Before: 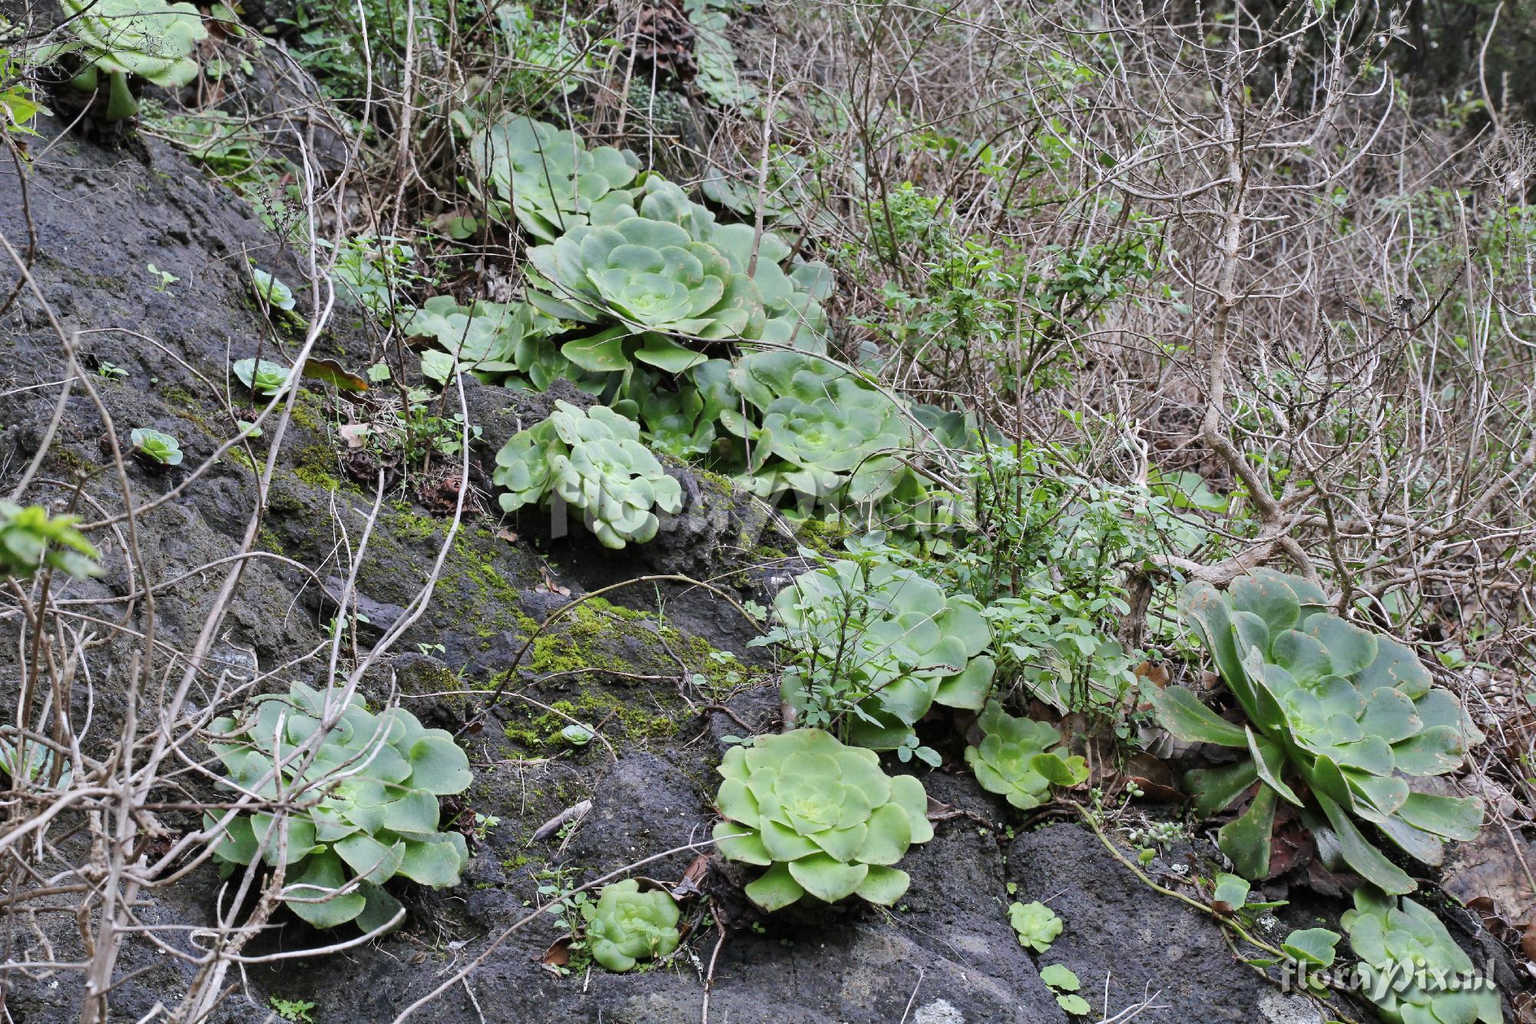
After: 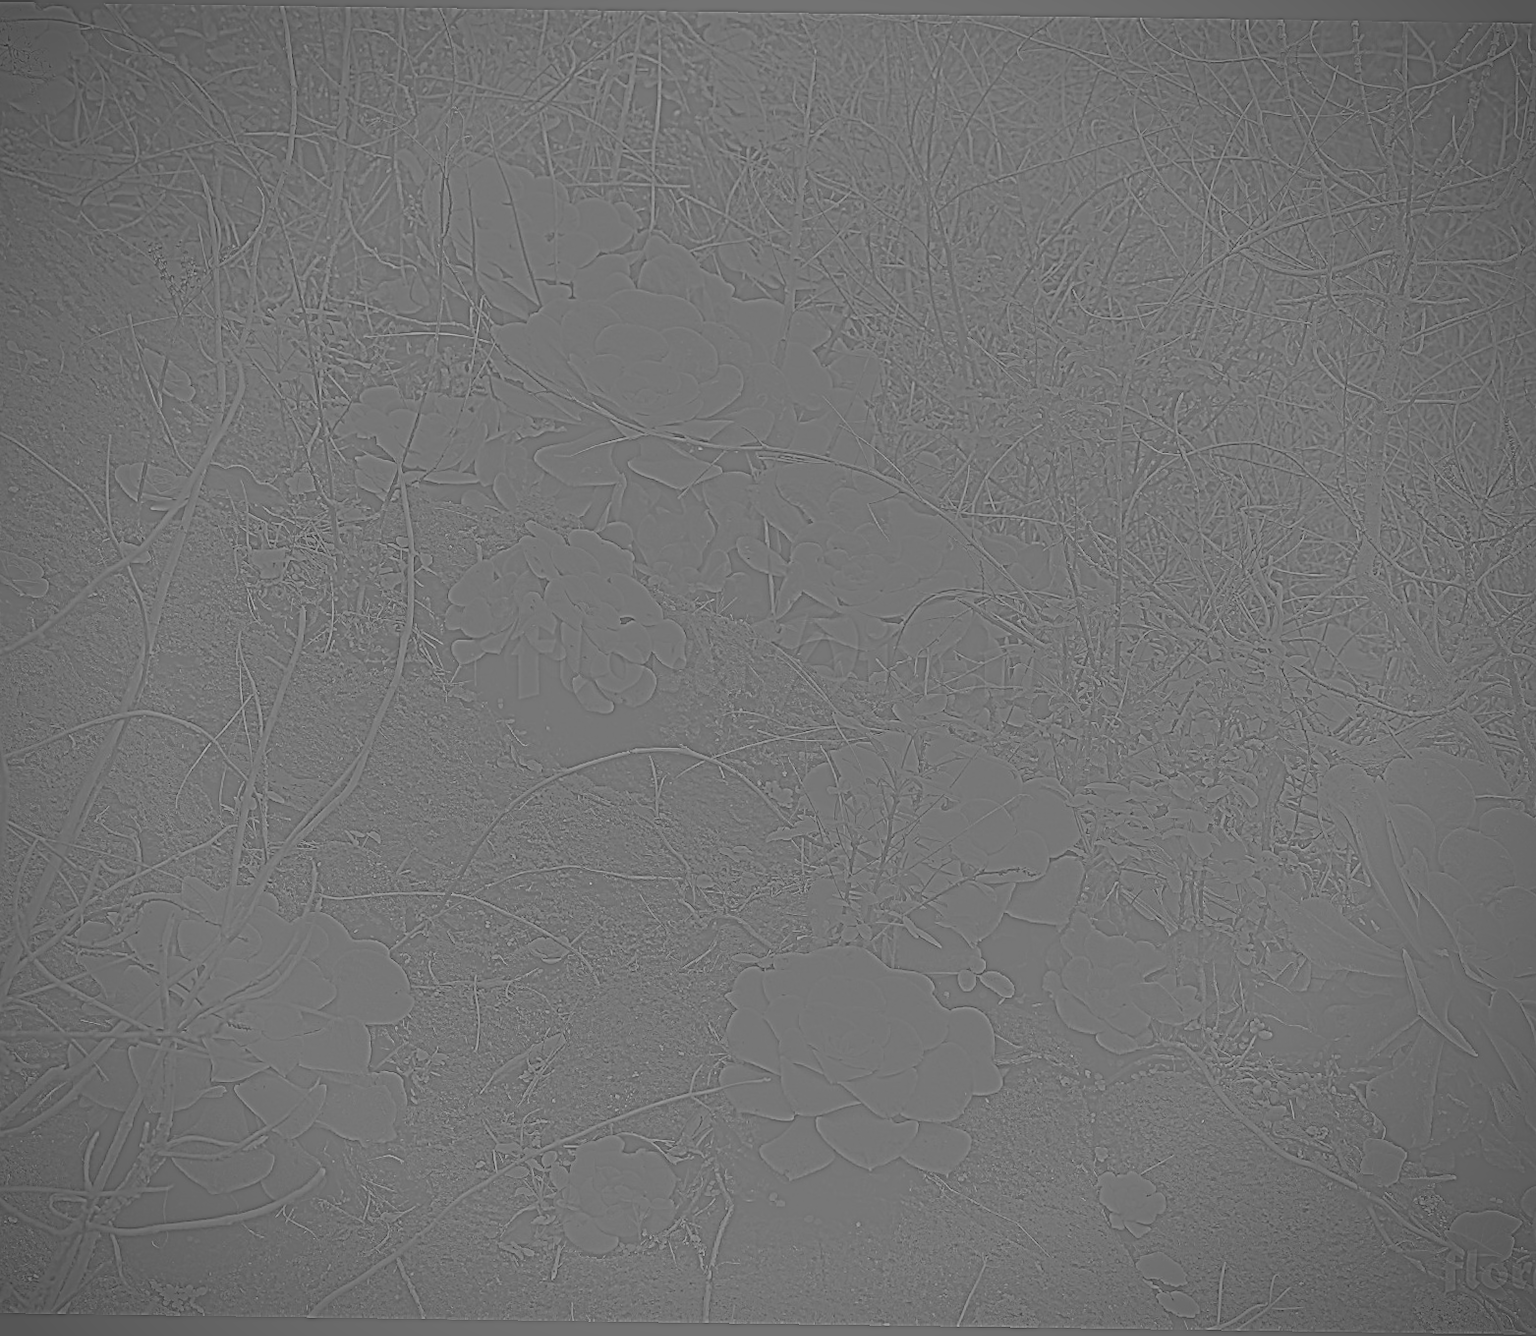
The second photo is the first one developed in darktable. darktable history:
exposure: exposure 0.197 EV, compensate highlight preservation false
crop: left 9.88%, right 12.664%
sharpen: radius 1.458, amount 0.398, threshold 1.271
vignetting: on, module defaults
highpass: sharpness 6%, contrast boost 7.63%
rotate and perspective: rotation 0.8°, automatic cropping off
tone equalizer: on, module defaults
